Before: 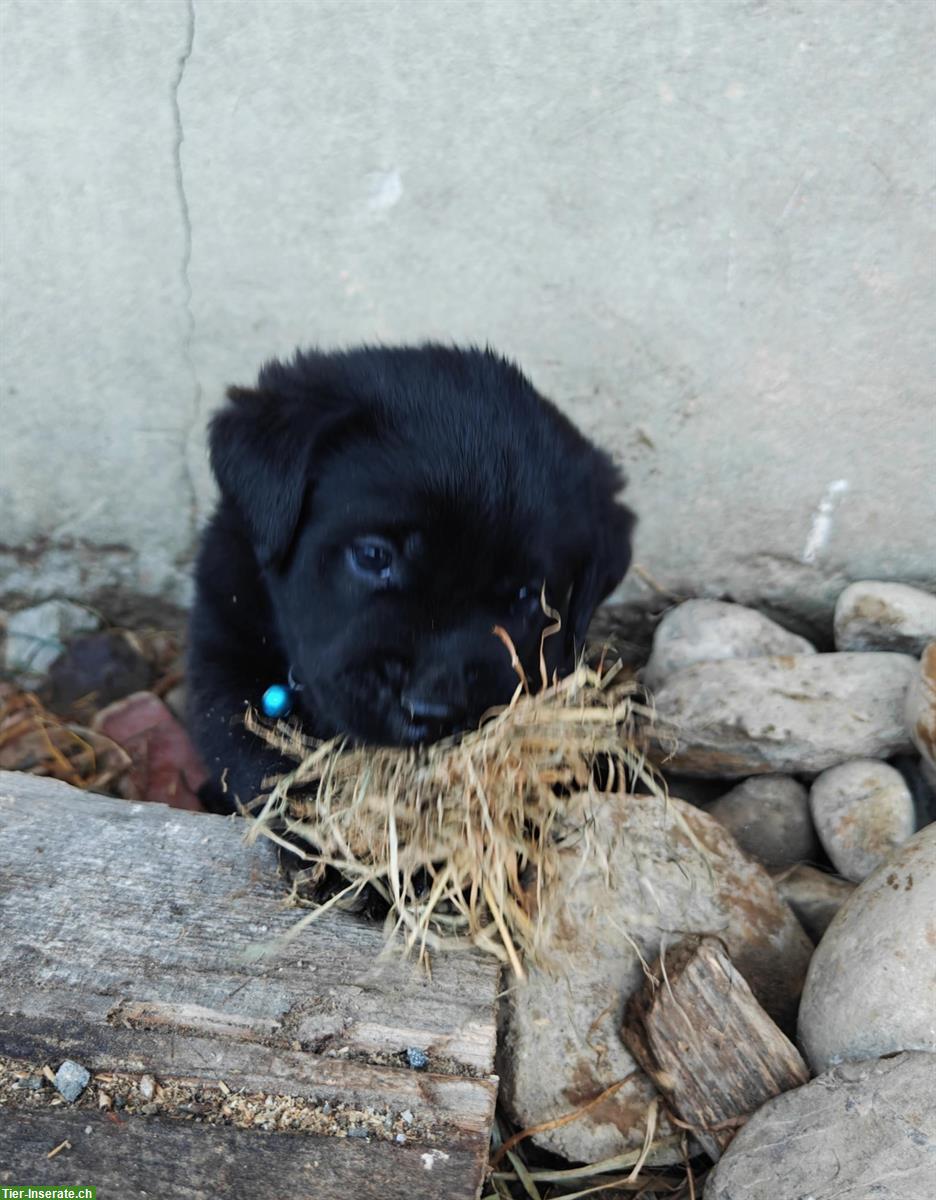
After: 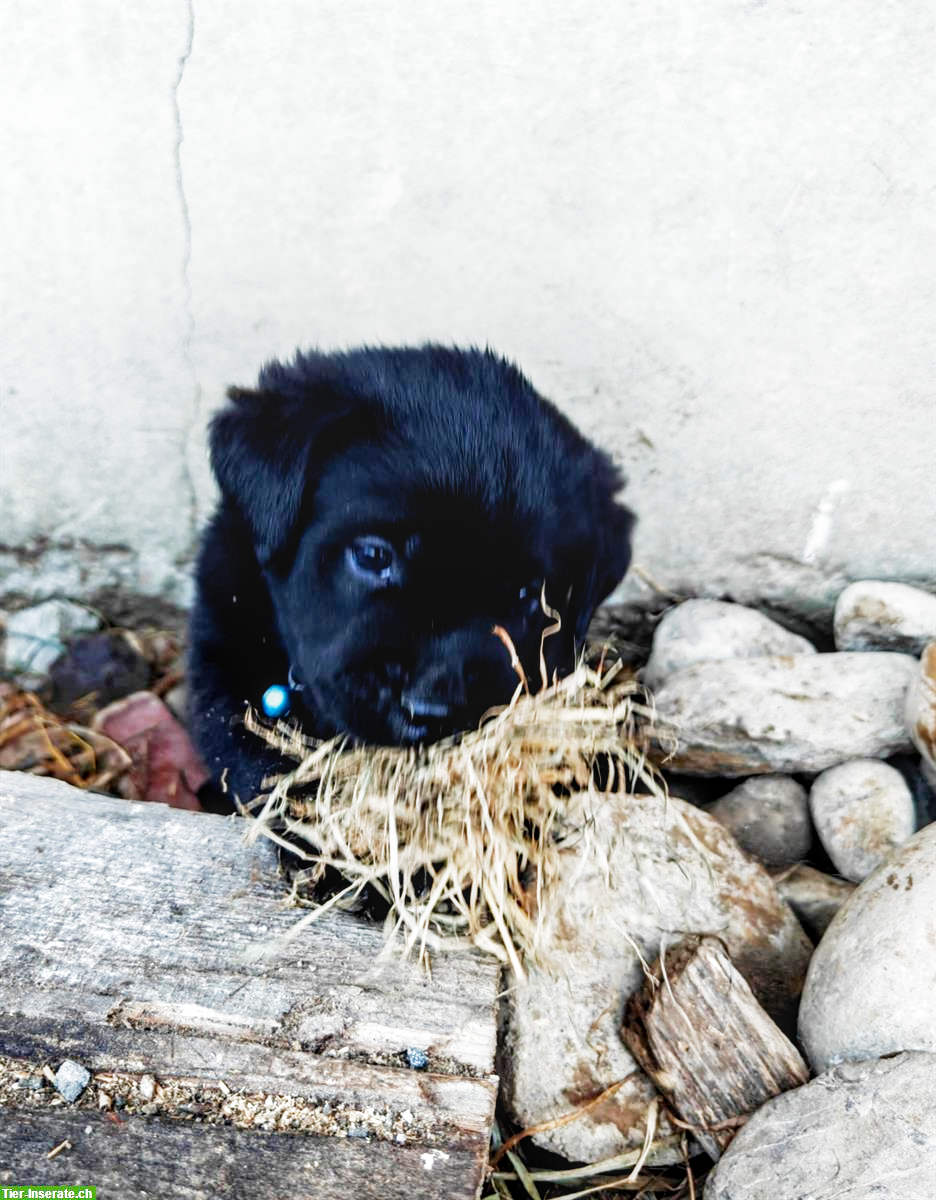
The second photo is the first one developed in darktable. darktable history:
filmic rgb: middle gray luminance 10.19%, black relative exposure -8.59 EV, white relative exposure 3.3 EV, target black luminance 0%, hardness 5.2, latitude 44.64%, contrast 1.308, highlights saturation mix 5.36%, shadows ↔ highlights balance 24.9%, add noise in highlights 0.001, preserve chrominance no, color science v3 (2019), use custom middle-gray values true, contrast in highlights soft
local contrast: on, module defaults
